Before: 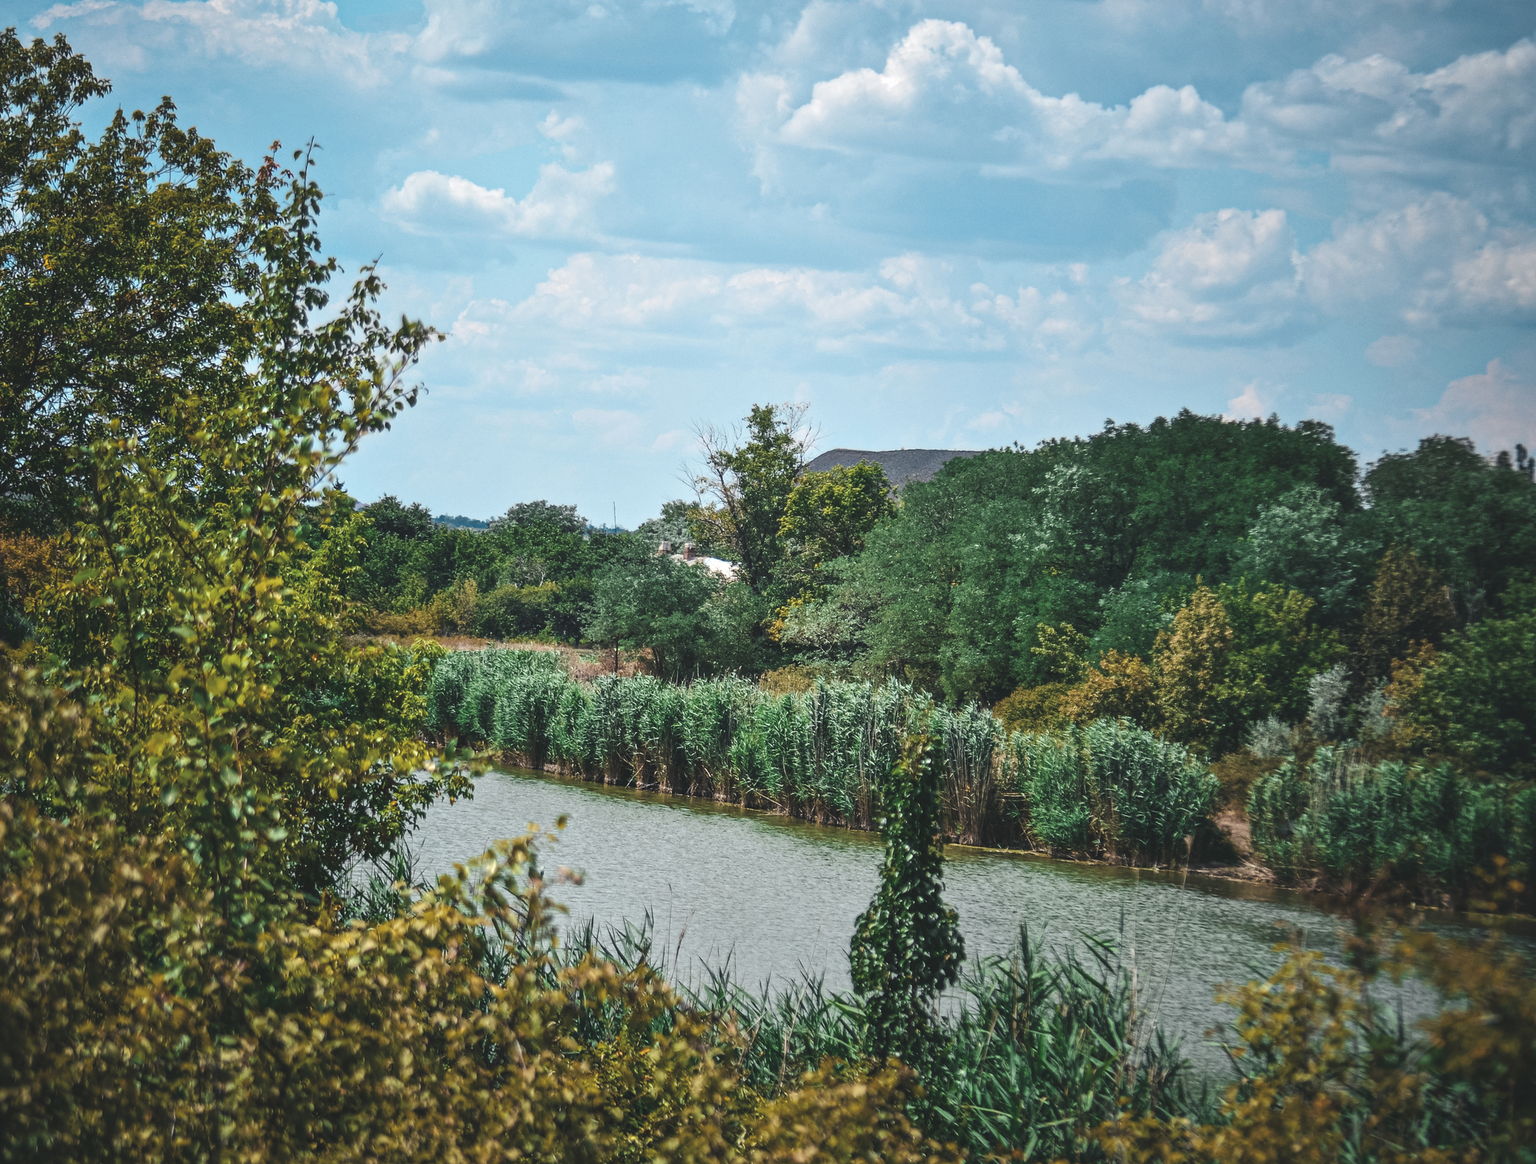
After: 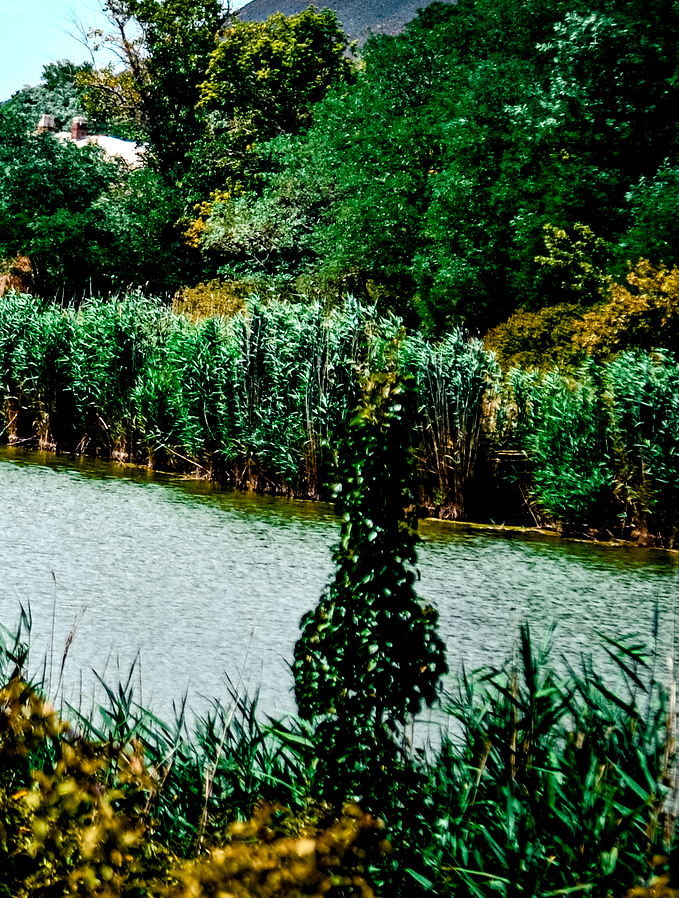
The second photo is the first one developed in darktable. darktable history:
crop: left 41.047%, top 39.157%, right 25.786%, bottom 2.967%
exposure: black level correction 0.029, exposure -0.076 EV, compensate highlight preservation false
tone equalizer: -8 EV -0.781 EV, -7 EV -0.684 EV, -6 EV -0.624 EV, -5 EV -0.384 EV, -3 EV 0.393 EV, -2 EV 0.6 EV, -1 EV 0.693 EV, +0 EV 0.749 EV, edges refinement/feathering 500, mask exposure compensation -1.57 EV, preserve details no
color balance rgb: global offset › luminance -0.489%, linear chroma grading › global chroma 9.975%, perceptual saturation grading › global saturation 20%, perceptual saturation grading › highlights -24.853%, perceptual saturation grading › shadows 49.788%
